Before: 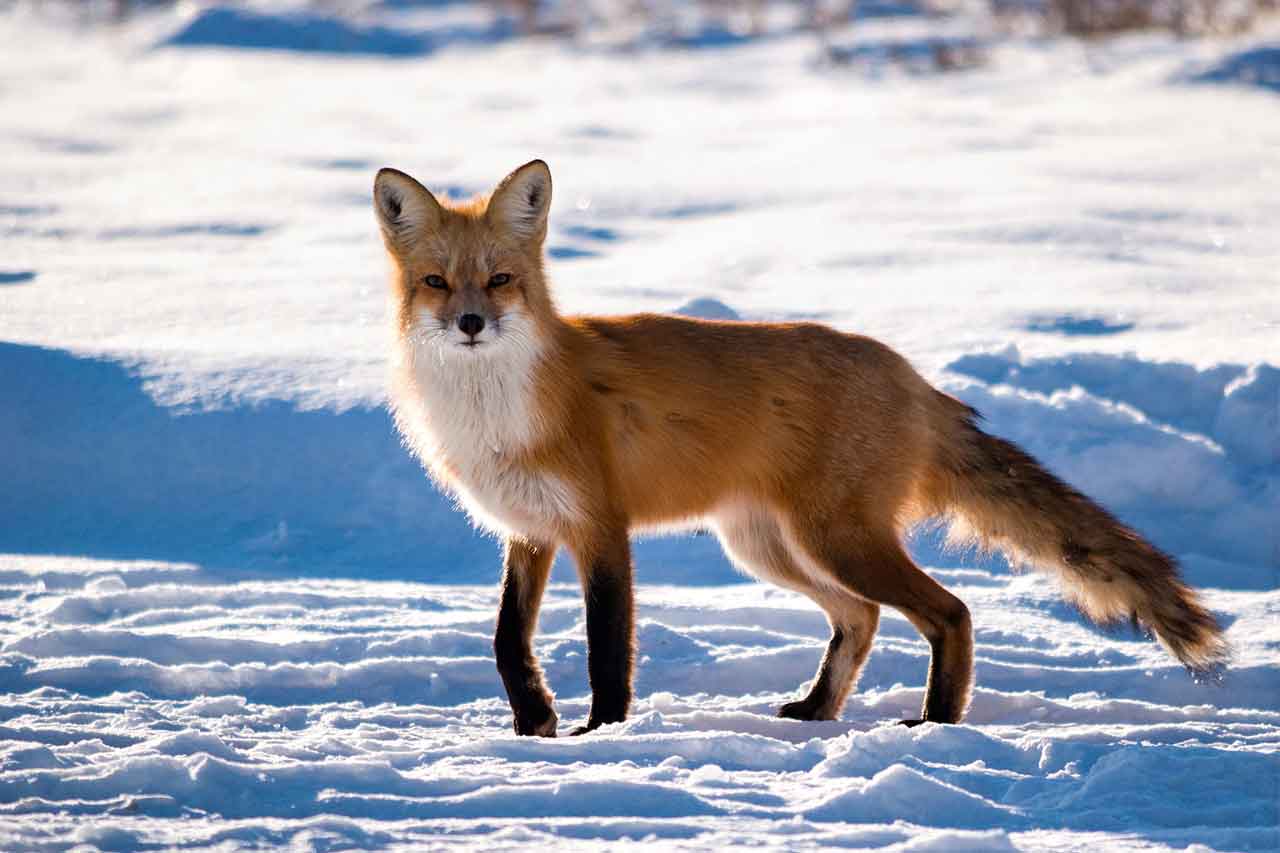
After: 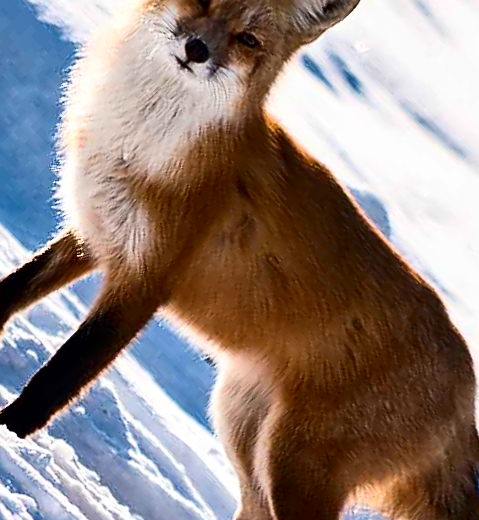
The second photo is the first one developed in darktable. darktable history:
contrast brightness saturation: contrast 0.293
sharpen: on, module defaults
shadows and highlights: low approximation 0.01, soften with gaussian
crop and rotate: angle -45.42°, top 16.506%, right 0.844%, bottom 11.67%
